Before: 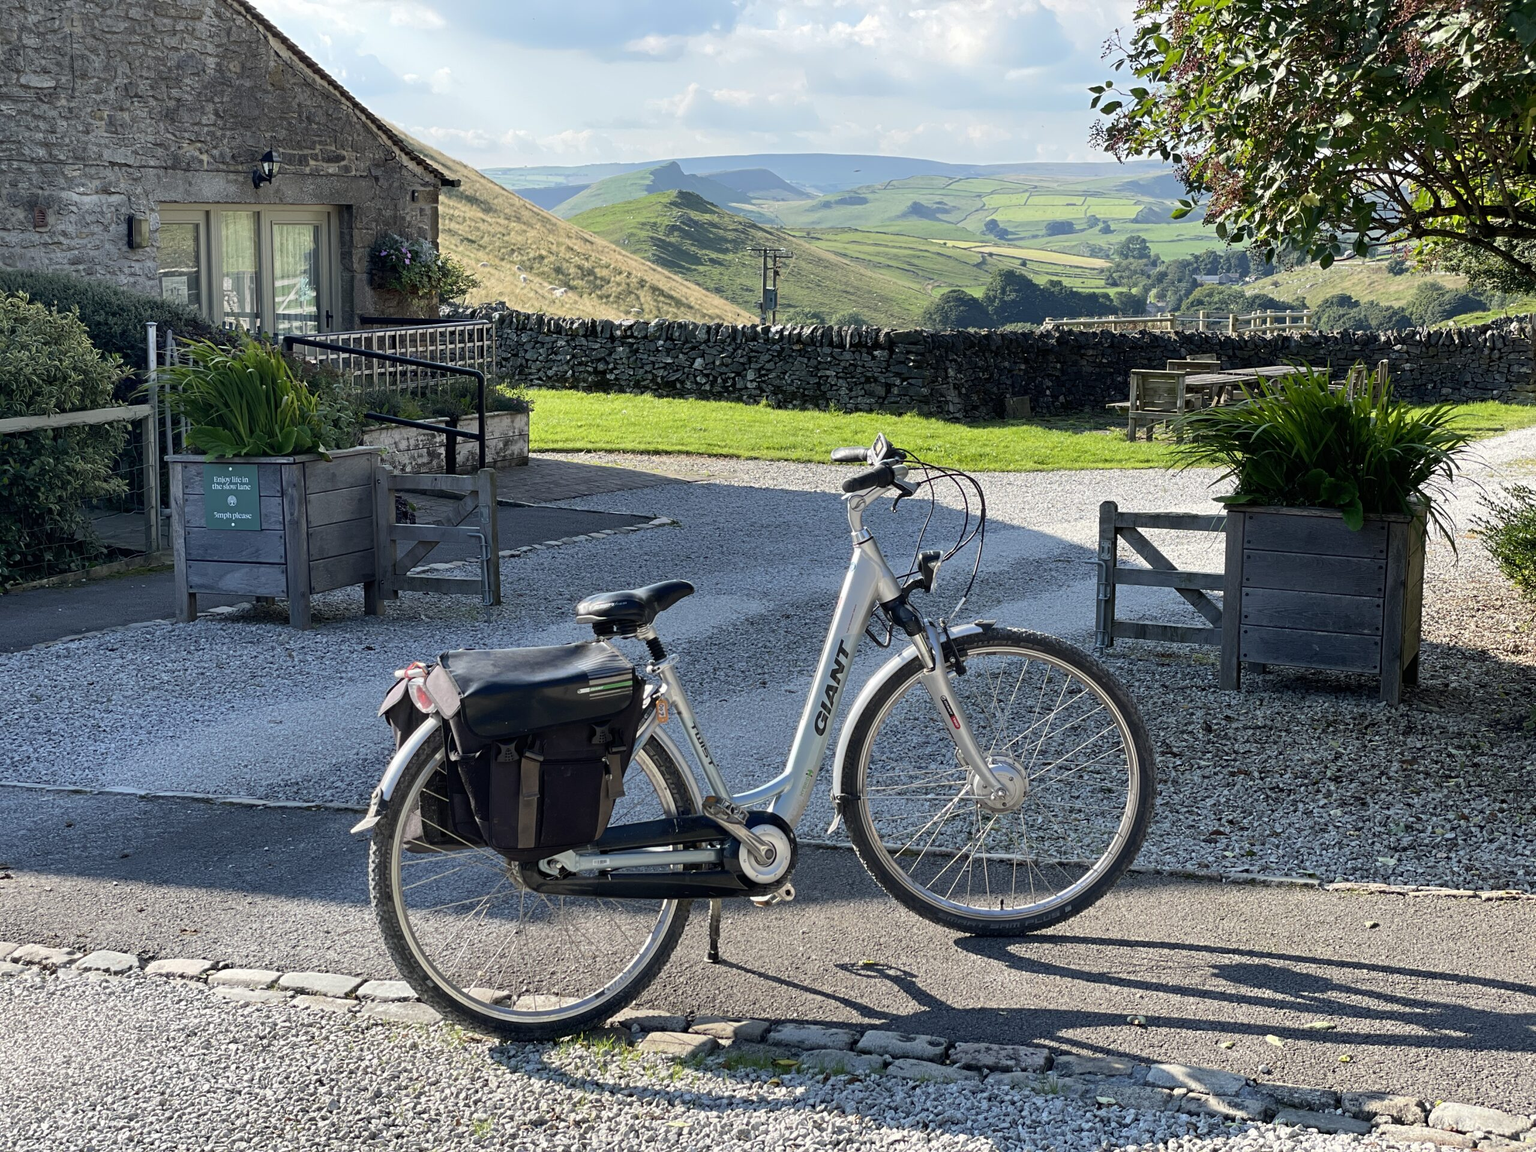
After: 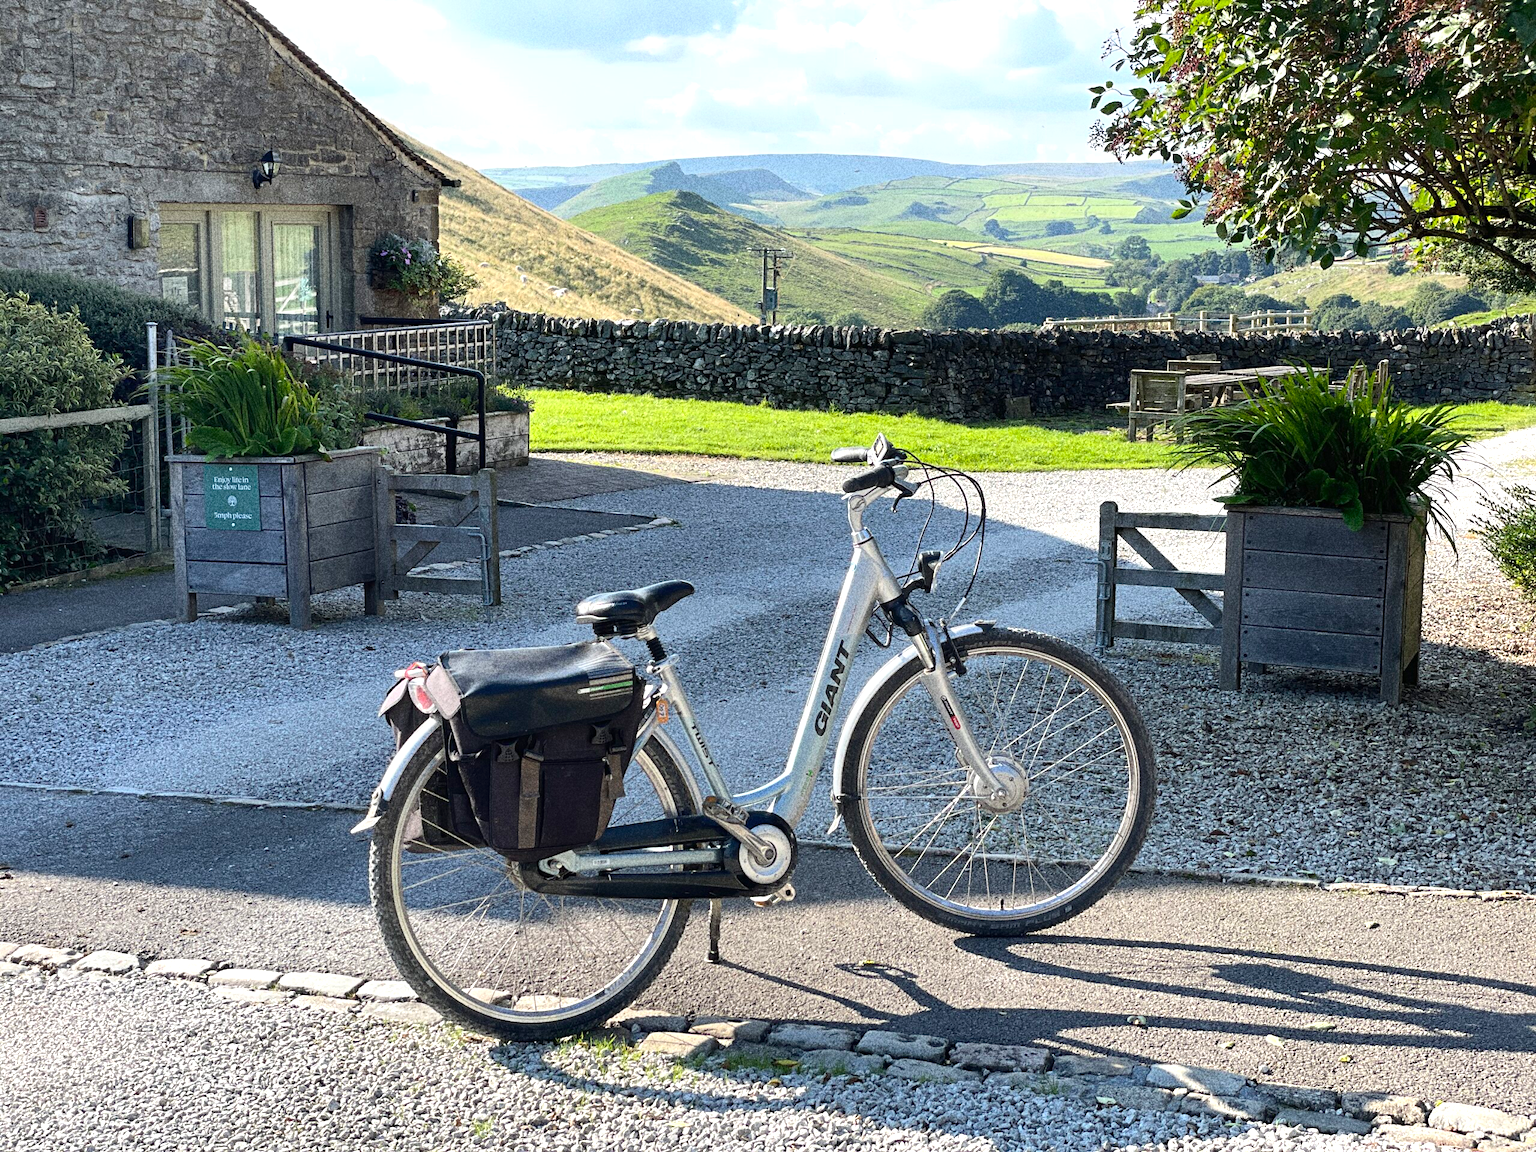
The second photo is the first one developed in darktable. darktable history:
grain: coarseness 10.62 ISO, strength 55.56%
contrast brightness saturation: contrast 0.05
exposure: black level correction 0, exposure 0.5 EV, compensate highlight preservation false
